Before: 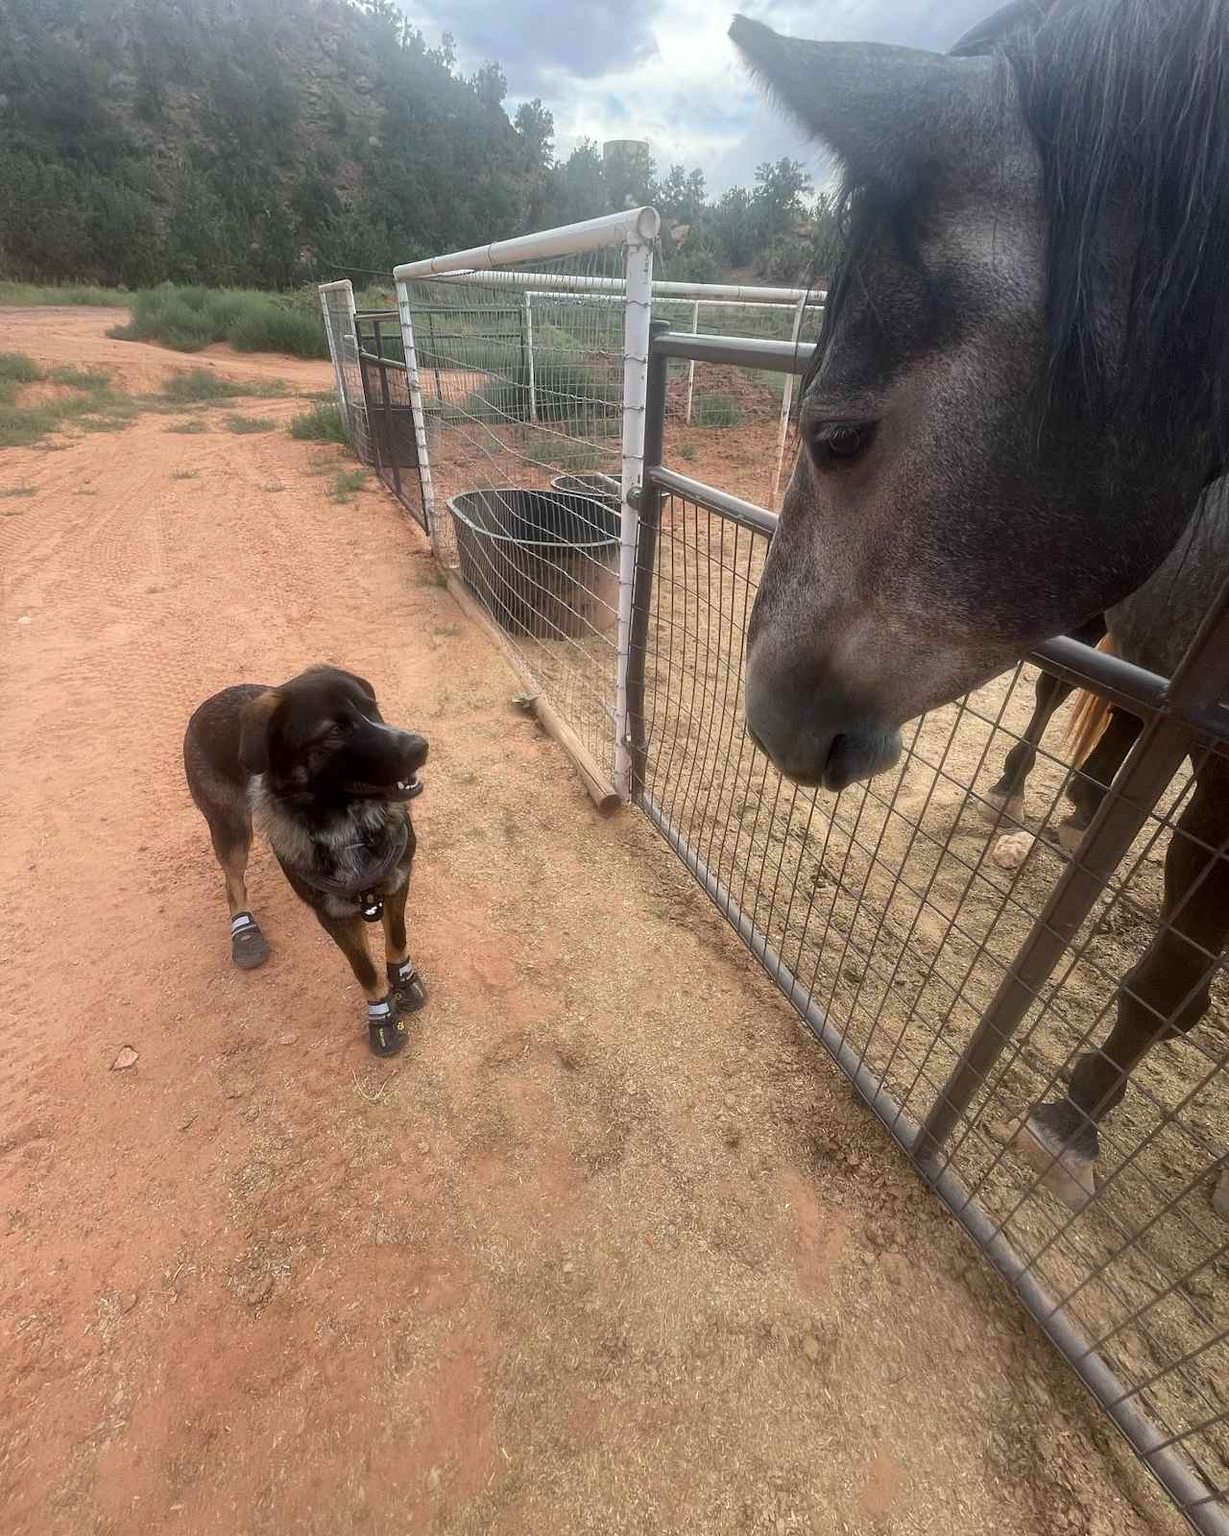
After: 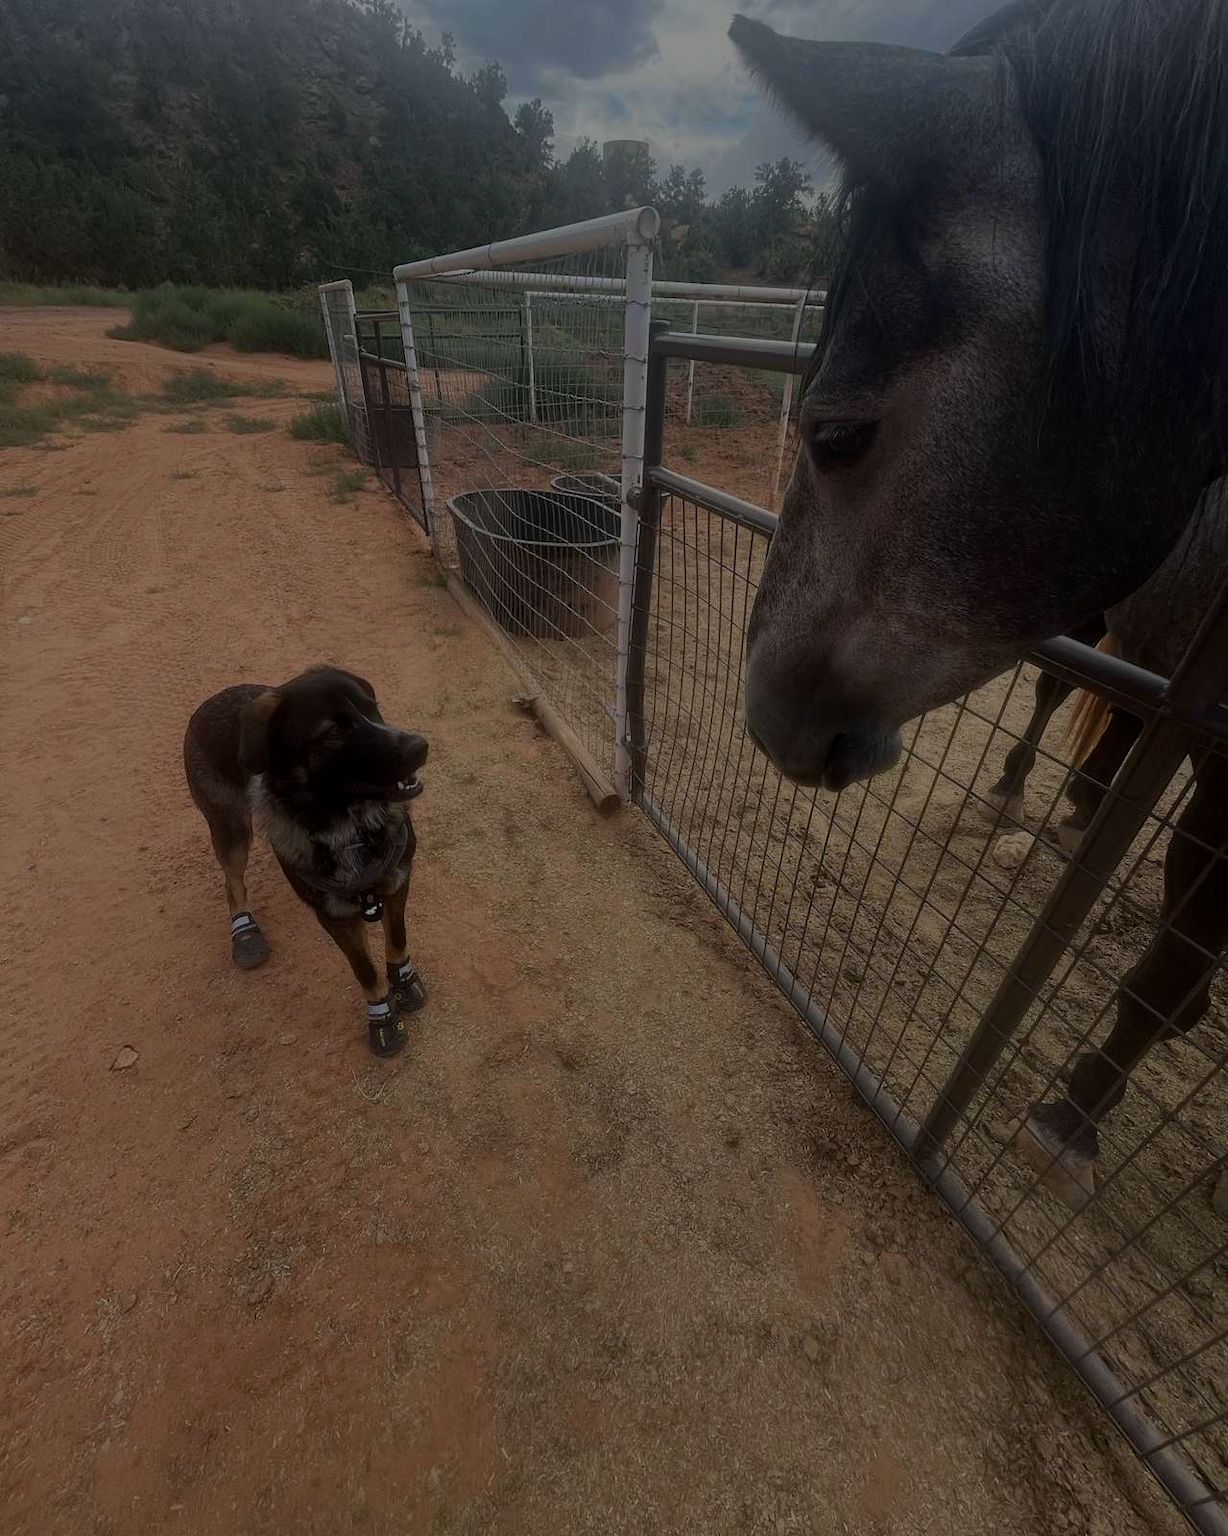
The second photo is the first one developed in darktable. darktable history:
haze removal: adaptive false
exposure: exposure -1.938 EV, compensate exposure bias true, compensate highlight preservation false
